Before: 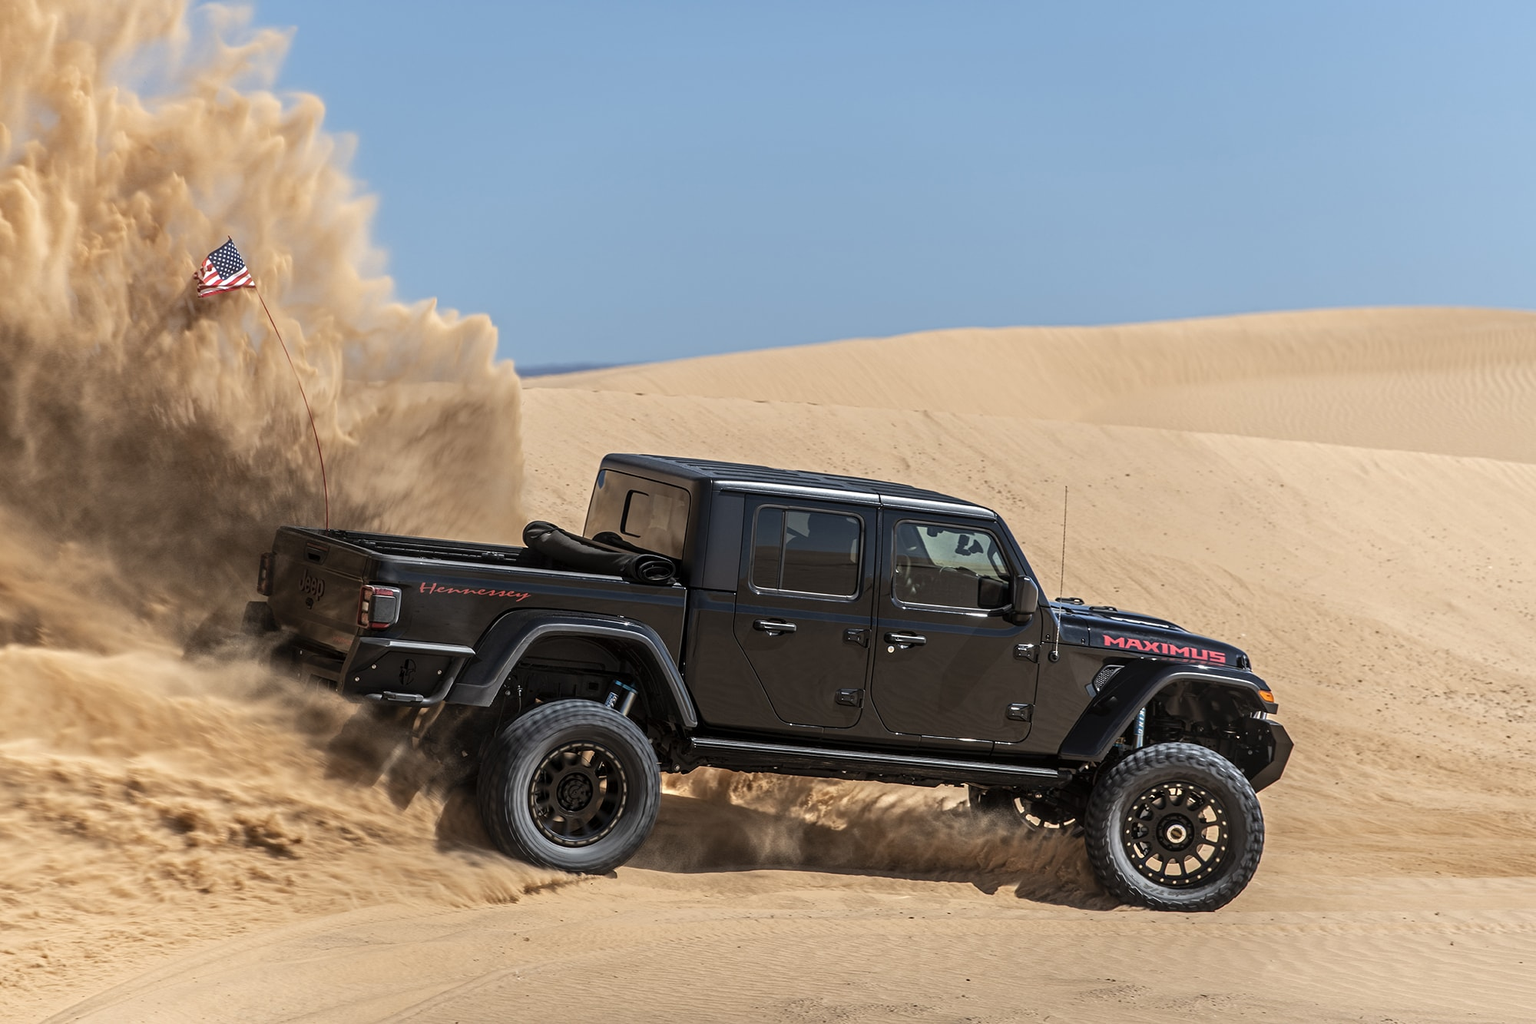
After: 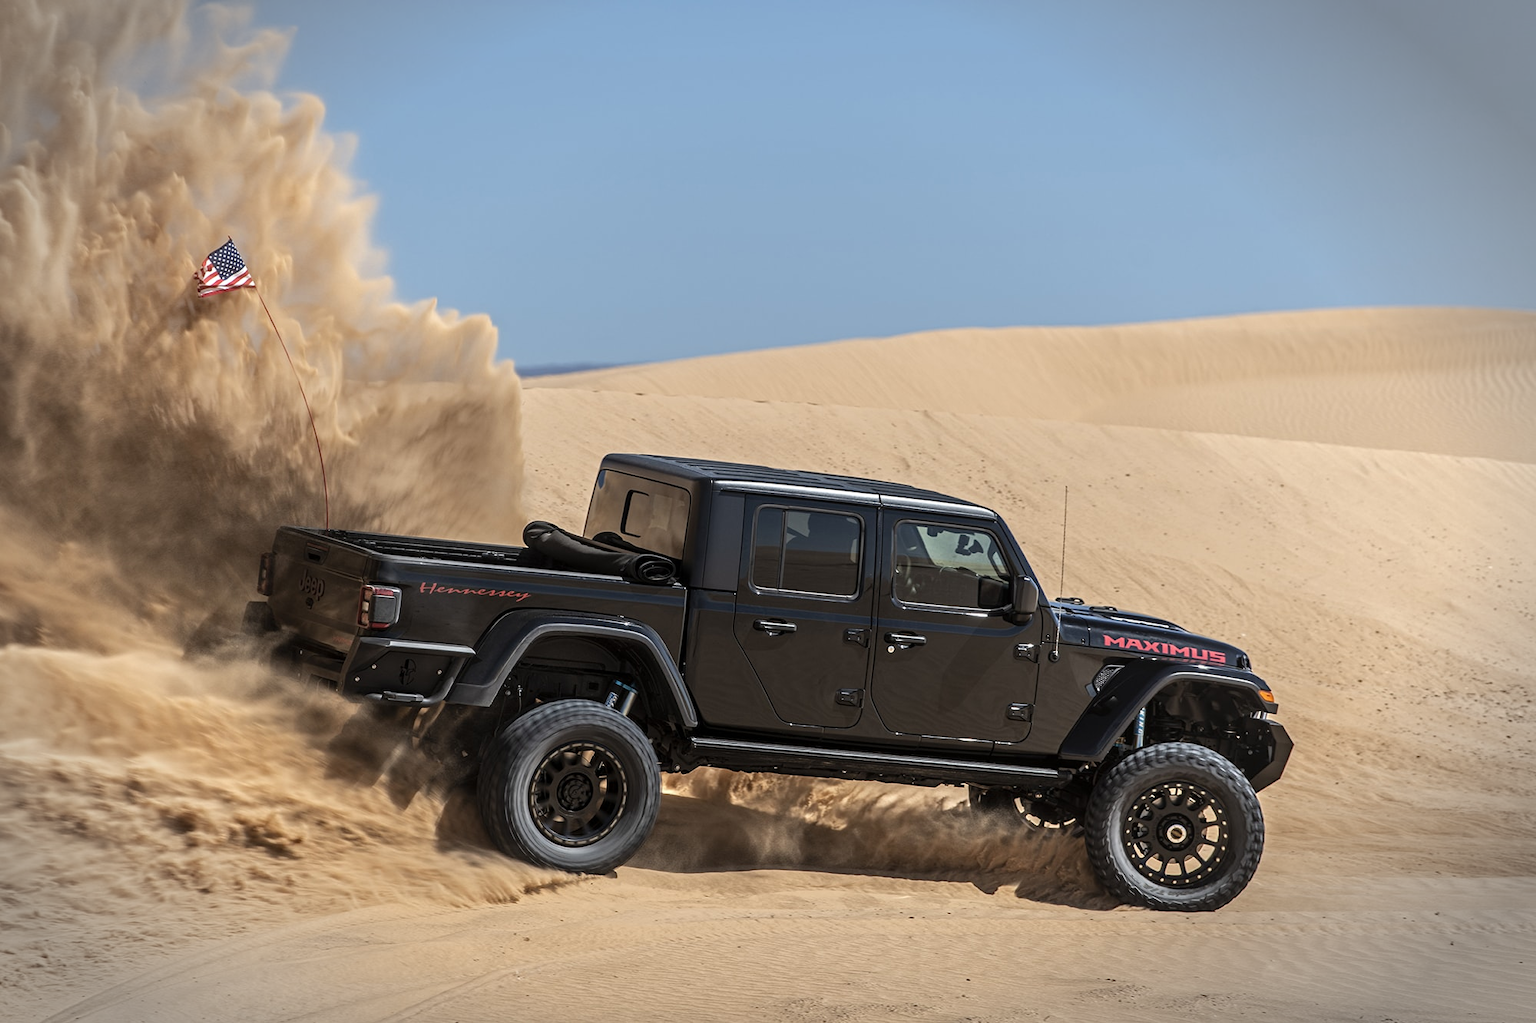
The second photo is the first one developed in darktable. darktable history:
vignetting: fall-off start 90.58%, fall-off radius 38.86%, center (-0.011, 0), width/height ratio 1.227, shape 1.3
